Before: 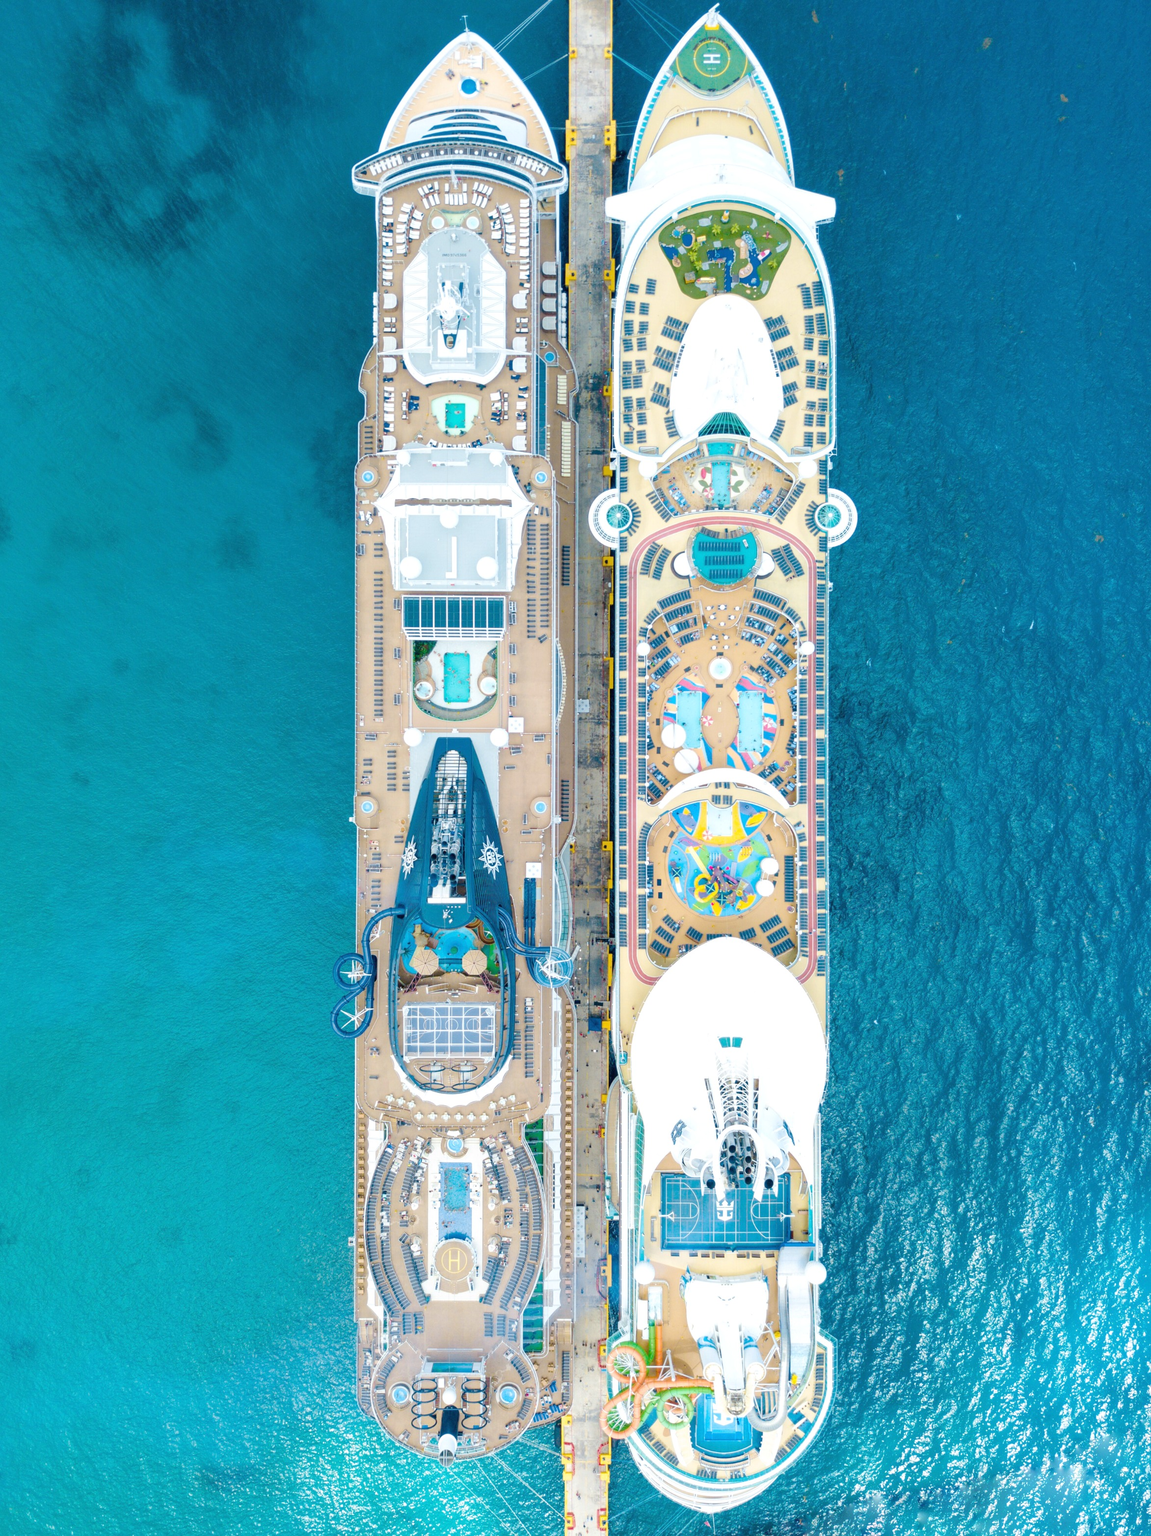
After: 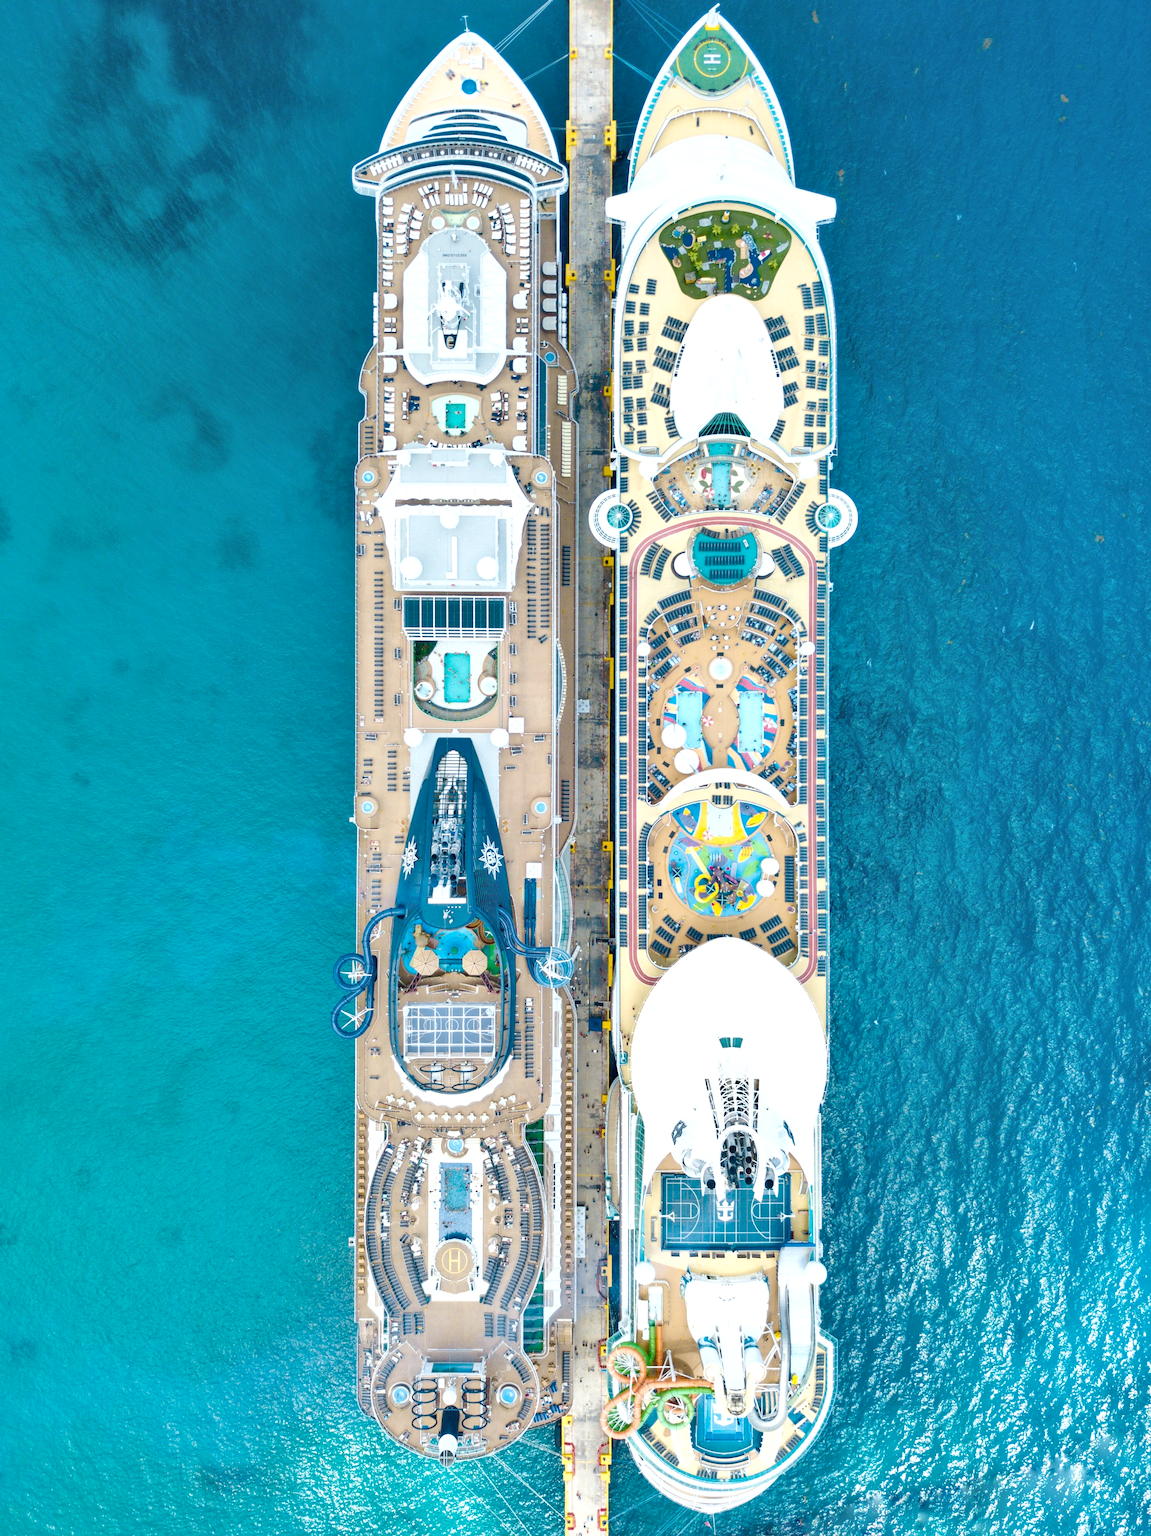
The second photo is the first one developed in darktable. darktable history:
exposure: exposure 0.207 EV, compensate highlight preservation false
shadows and highlights: highlights color adjustment 0%, low approximation 0.01, soften with gaussian
